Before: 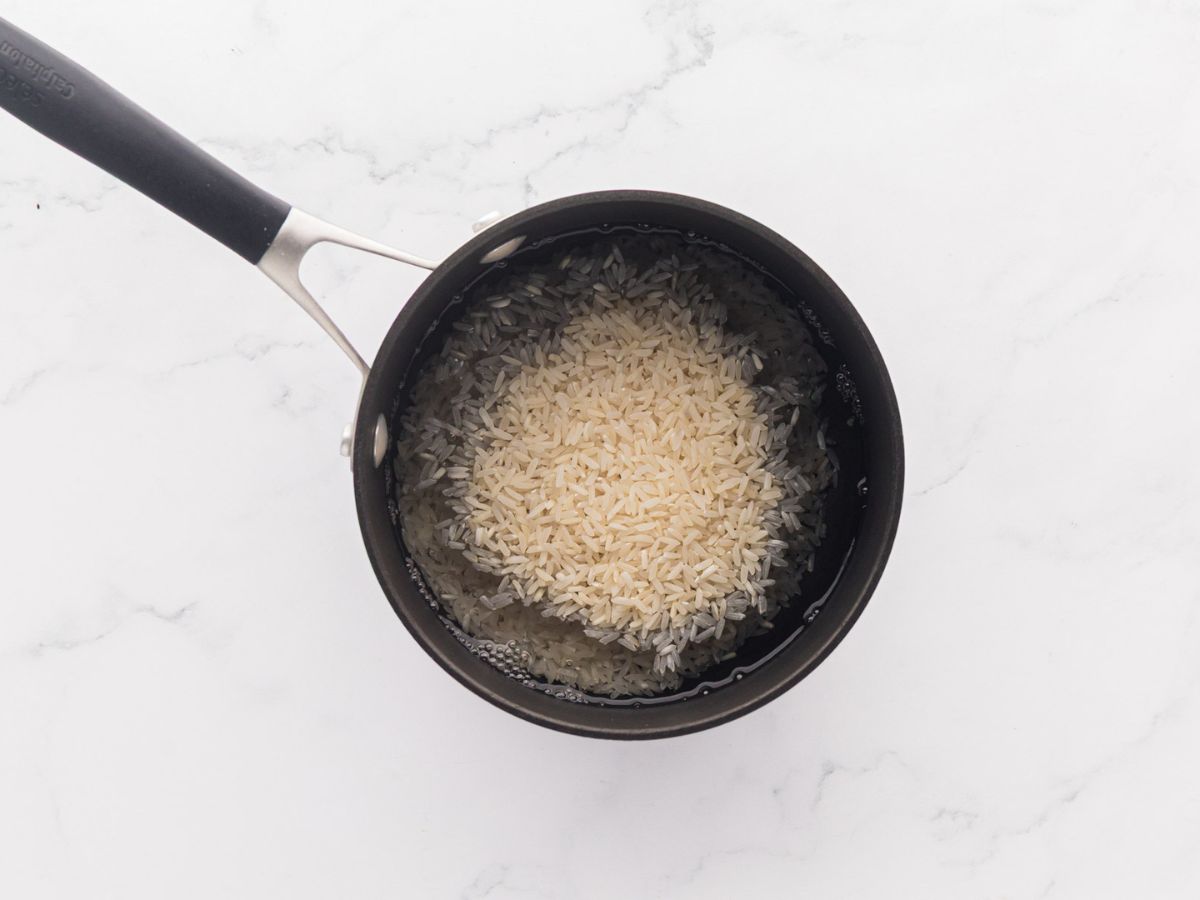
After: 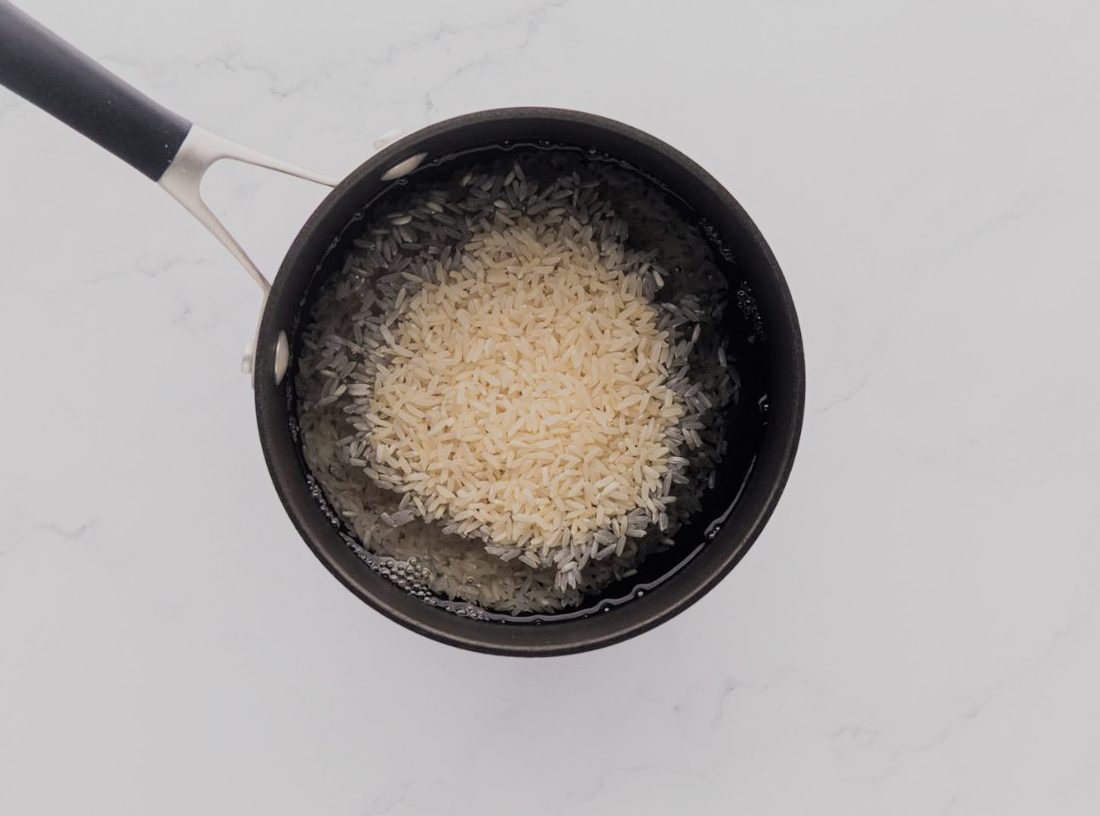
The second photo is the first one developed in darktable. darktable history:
filmic rgb: black relative exposure -7.65 EV, white relative exposure 4.56 EV, hardness 3.61, color science v6 (2022)
crop and rotate: left 8.262%, top 9.226%
tone curve: curves: ch0 [(0, 0) (0.003, 0.003) (0.011, 0.011) (0.025, 0.025) (0.044, 0.044) (0.069, 0.068) (0.1, 0.098) (0.136, 0.134) (0.177, 0.175) (0.224, 0.221) (0.277, 0.273) (0.335, 0.33) (0.399, 0.393) (0.468, 0.461) (0.543, 0.546) (0.623, 0.625) (0.709, 0.711) (0.801, 0.802) (0.898, 0.898) (1, 1)], preserve colors none
